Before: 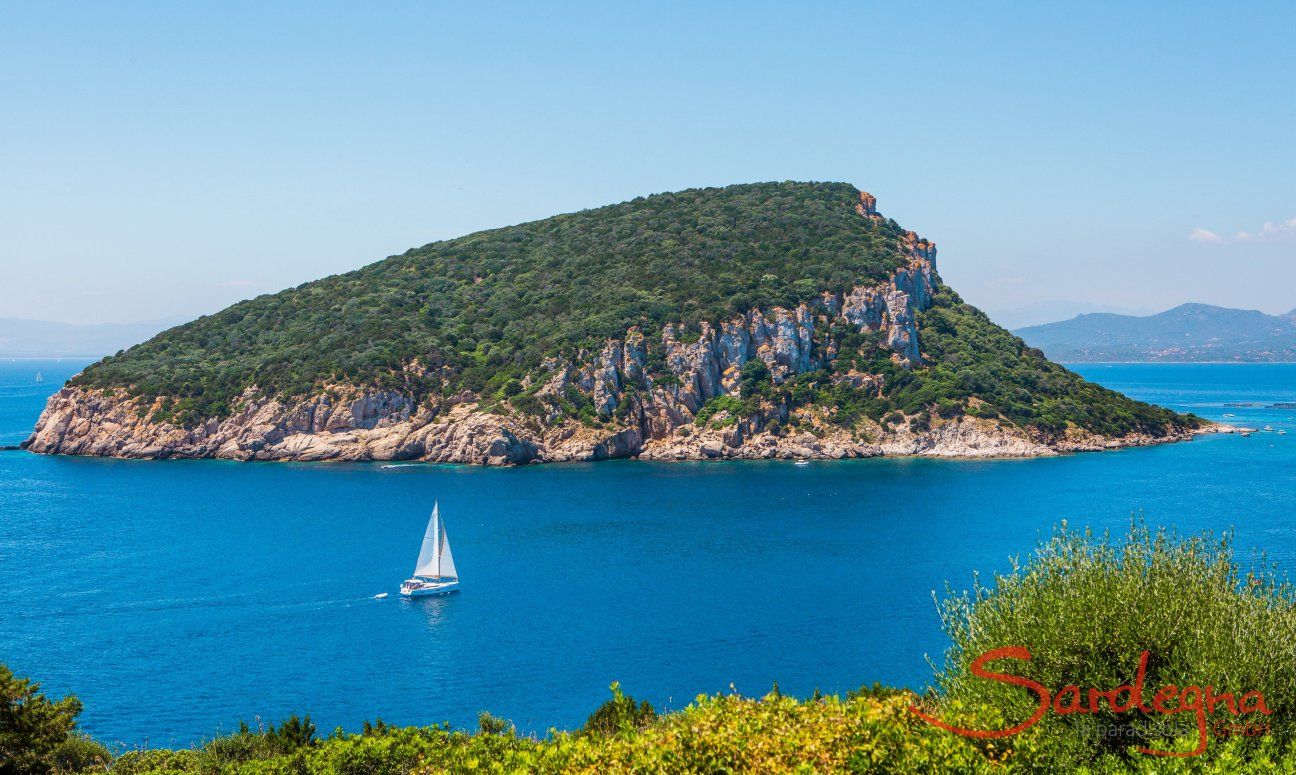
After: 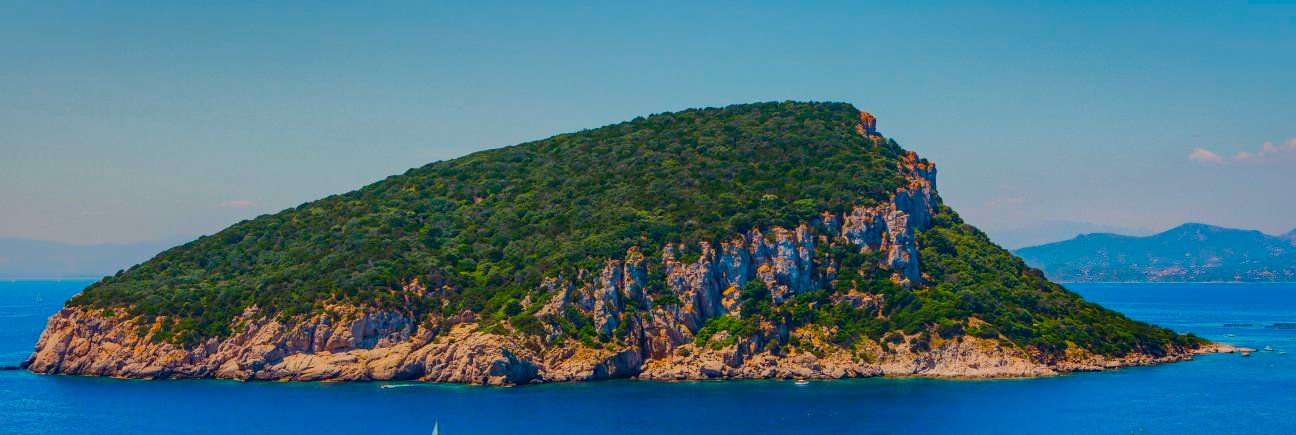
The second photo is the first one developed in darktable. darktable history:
haze removal: adaptive false
color balance rgb: highlights gain › chroma 3.08%, highlights gain › hue 71.72°, perceptual saturation grading › global saturation 25.37%, global vibrance 30.449%
crop and rotate: top 10.443%, bottom 33.358%
contrast brightness saturation: brightness -0.206, saturation 0.075
shadows and highlights: shadows 38.82, highlights -74.16
